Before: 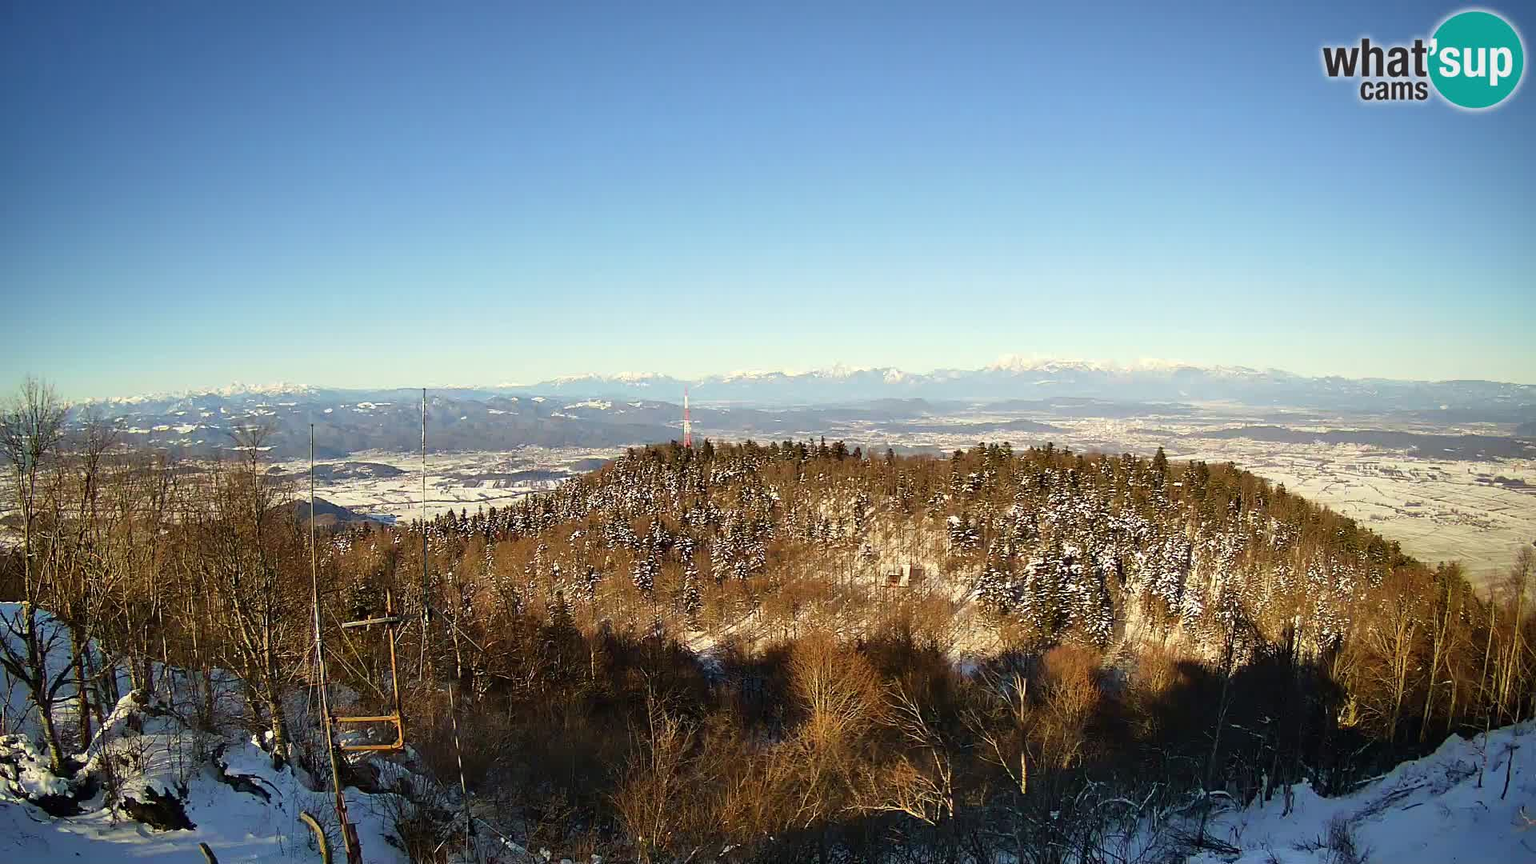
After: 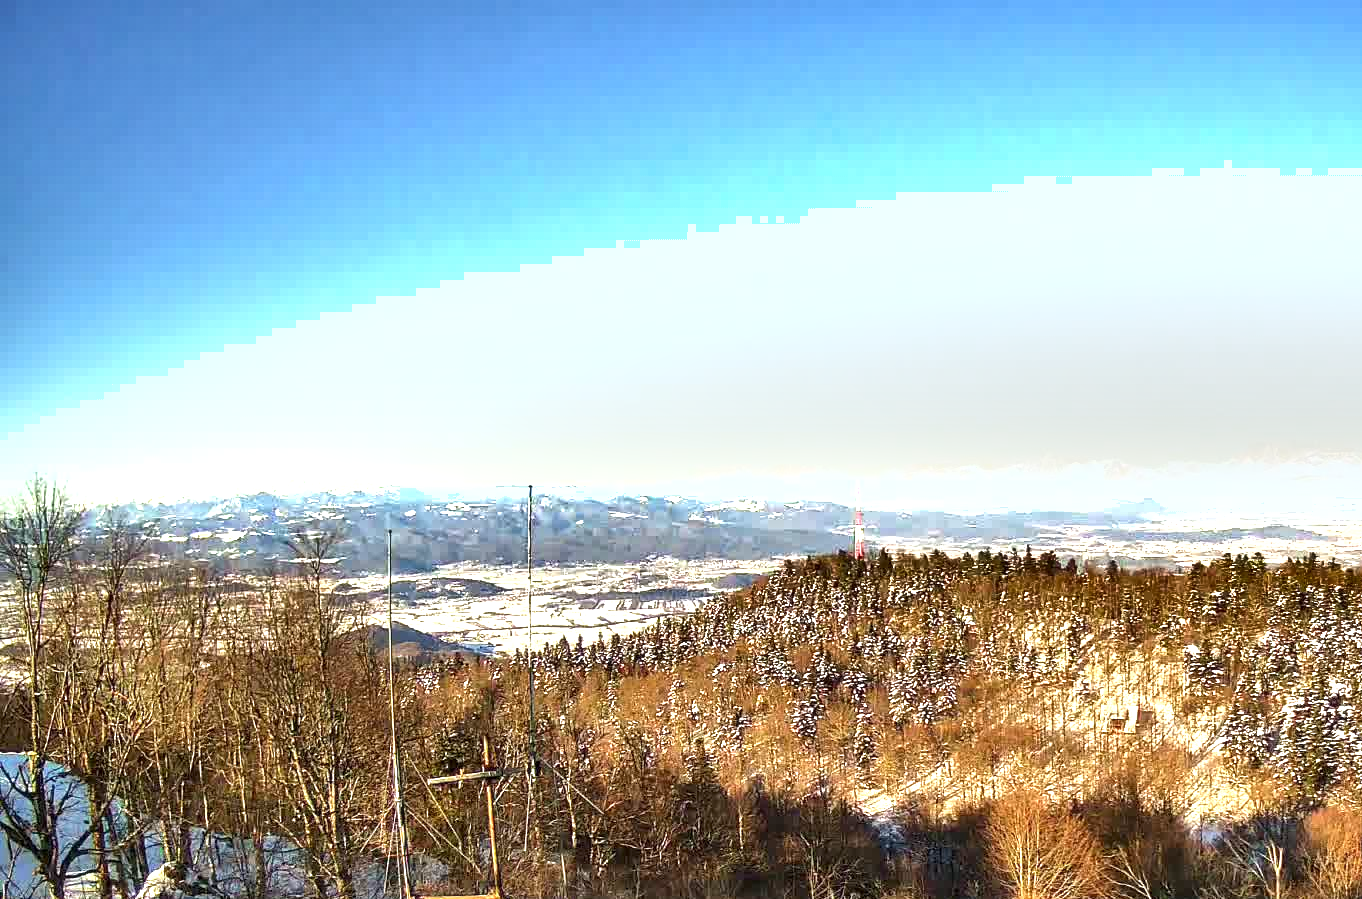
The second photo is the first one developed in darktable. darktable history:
exposure: black level correction 0, exposure 1.2 EV, compensate exposure bias true, compensate highlight preservation false
tone curve: curves: ch1 [(0, 0) (0.108, 0.197) (0.5, 0.5) (0.681, 0.885) (1, 1)]; ch2 [(0, 0) (0.28, 0.151) (1, 1)], preserve colors none
shadows and highlights: soften with gaussian
local contrast: detail 130%
crop: right 29.022%, bottom 16.675%
